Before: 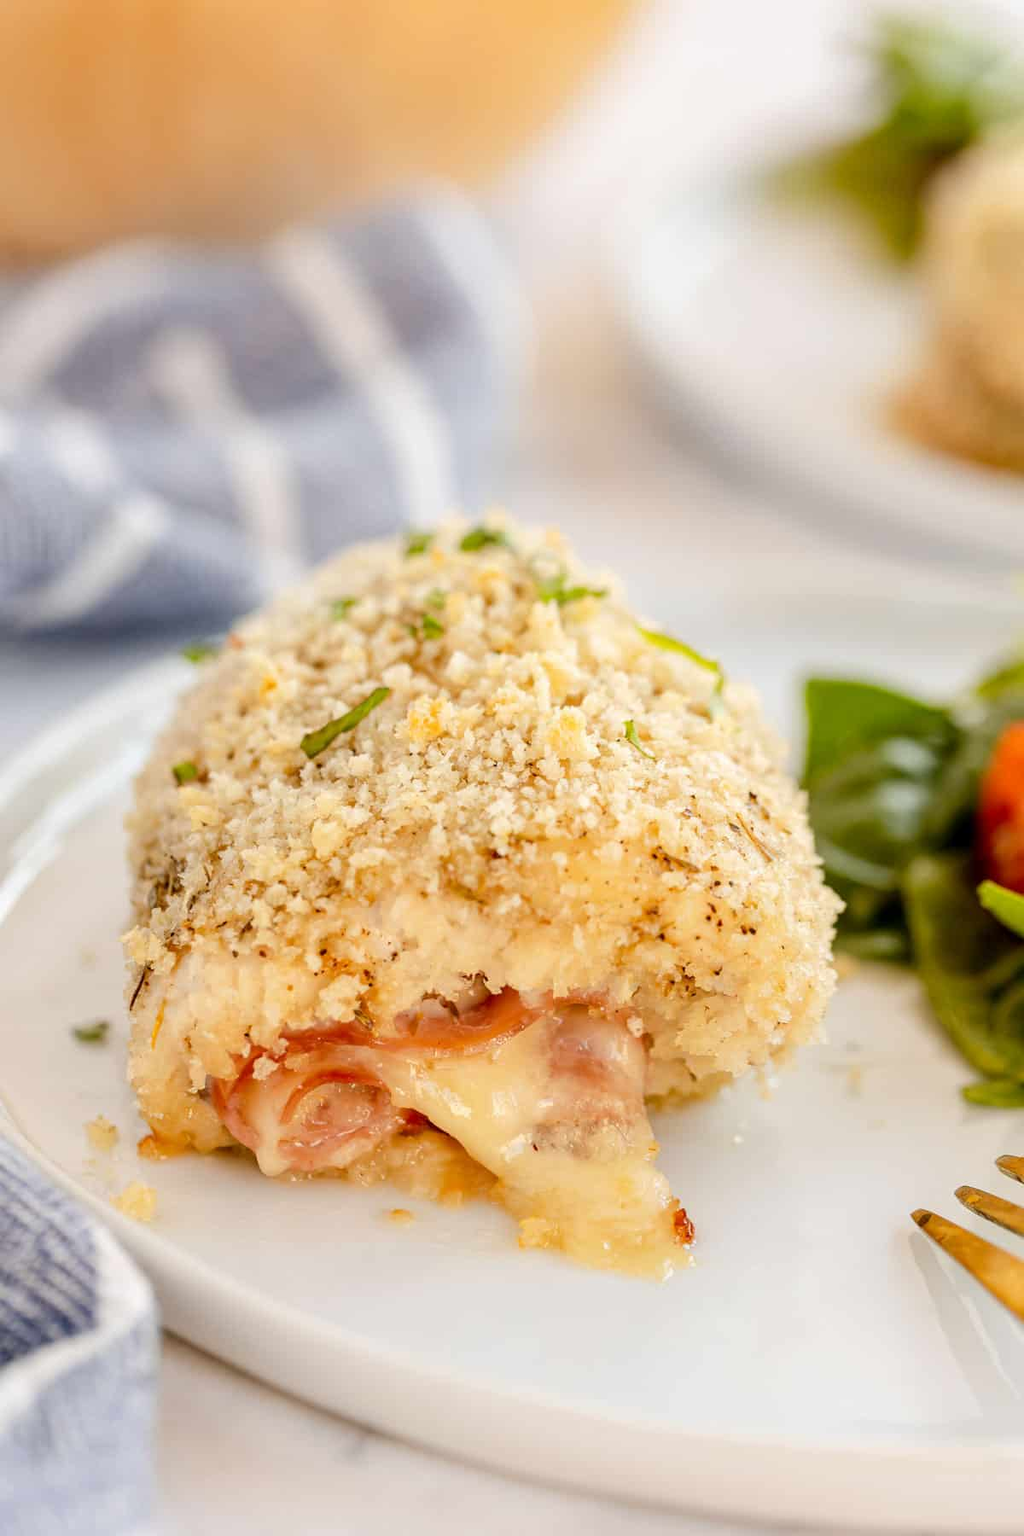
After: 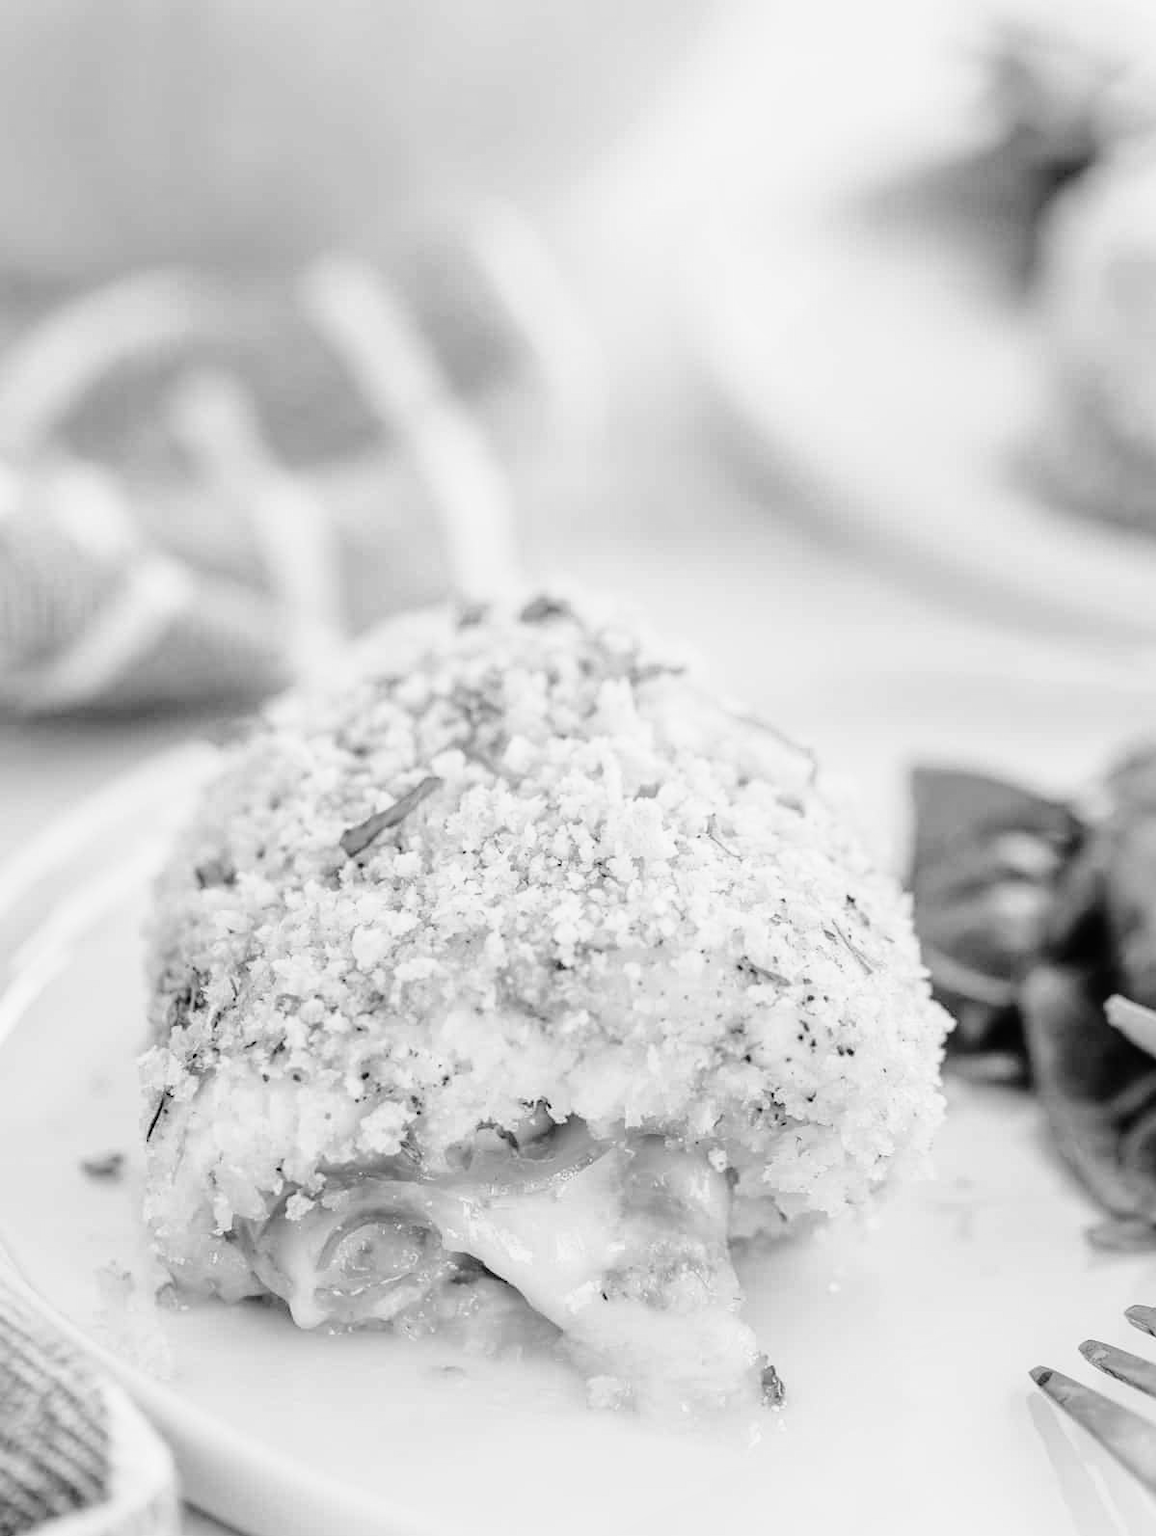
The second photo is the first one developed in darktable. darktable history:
crop and rotate: top 0%, bottom 11.49%
local contrast: highlights 100%, shadows 100%, detail 120%, midtone range 0.2
color correction: highlights a* -5.94, highlights b* 11.19
color zones: curves: ch1 [(0, -0.014) (0.143, -0.013) (0.286, -0.013) (0.429, -0.016) (0.571, -0.019) (0.714, -0.015) (0.857, 0.002) (1, -0.014)]
monochrome: on, module defaults
tone curve: curves: ch0 [(0.001, 0.029) (0.084, 0.074) (0.162, 0.165) (0.304, 0.382) (0.466, 0.576) (0.654, 0.741) (0.848, 0.906) (0.984, 0.963)]; ch1 [(0, 0) (0.34, 0.235) (0.46, 0.46) (0.515, 0.502) (0.553, 0.567) (0.764, 0.815) (1, 1)]; ch2 [(0, 0) (0.44, 0.458) (0.479, 0.492) (0.524, 0.507) (0.547, 0.579) (0.673, 0.712) (1, 1)], color space Lab, independent channels, preserve colors none
